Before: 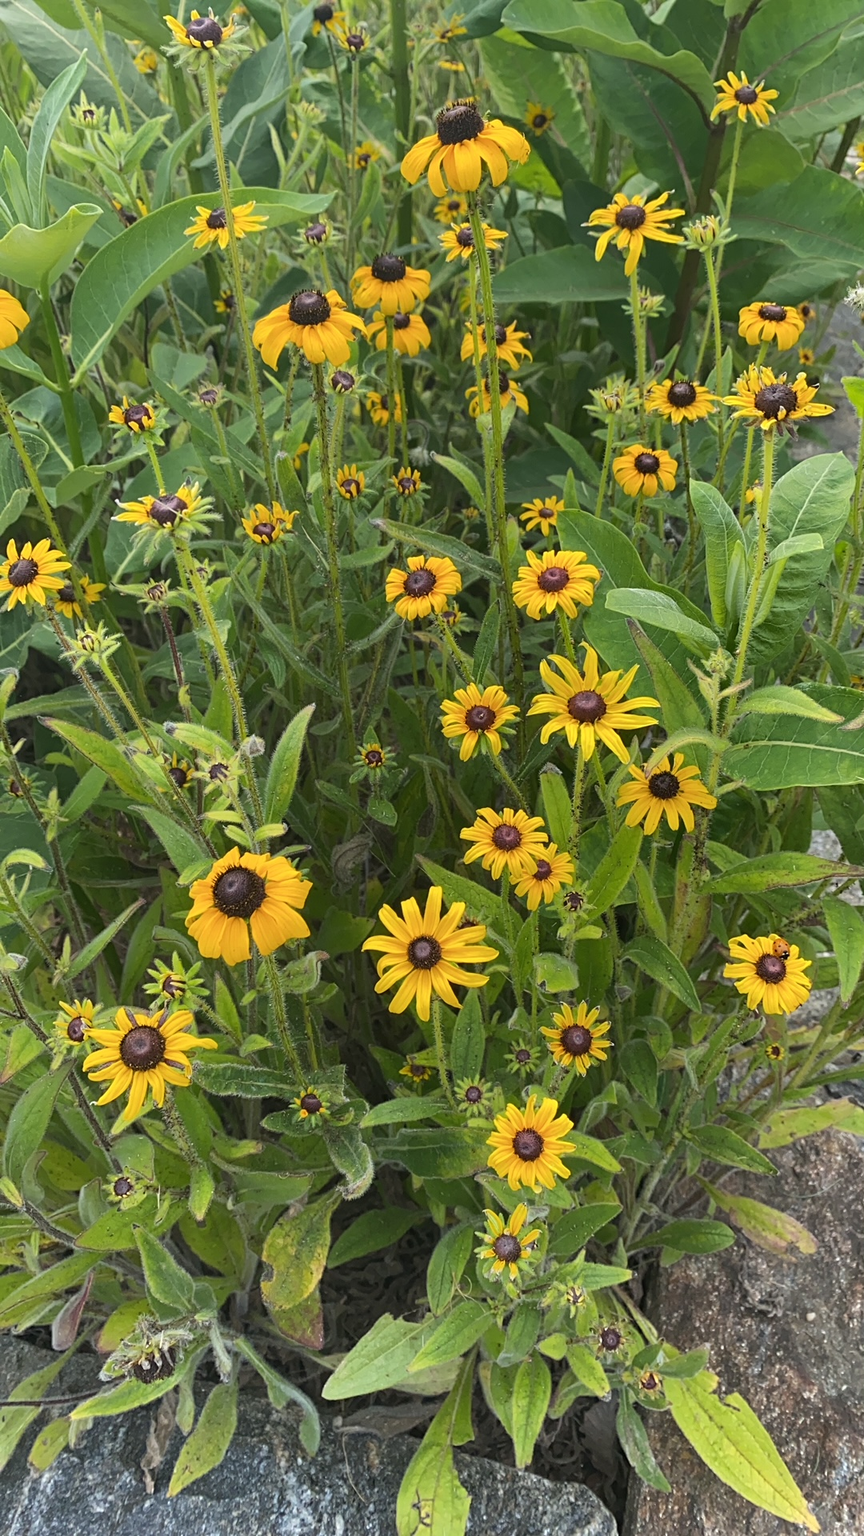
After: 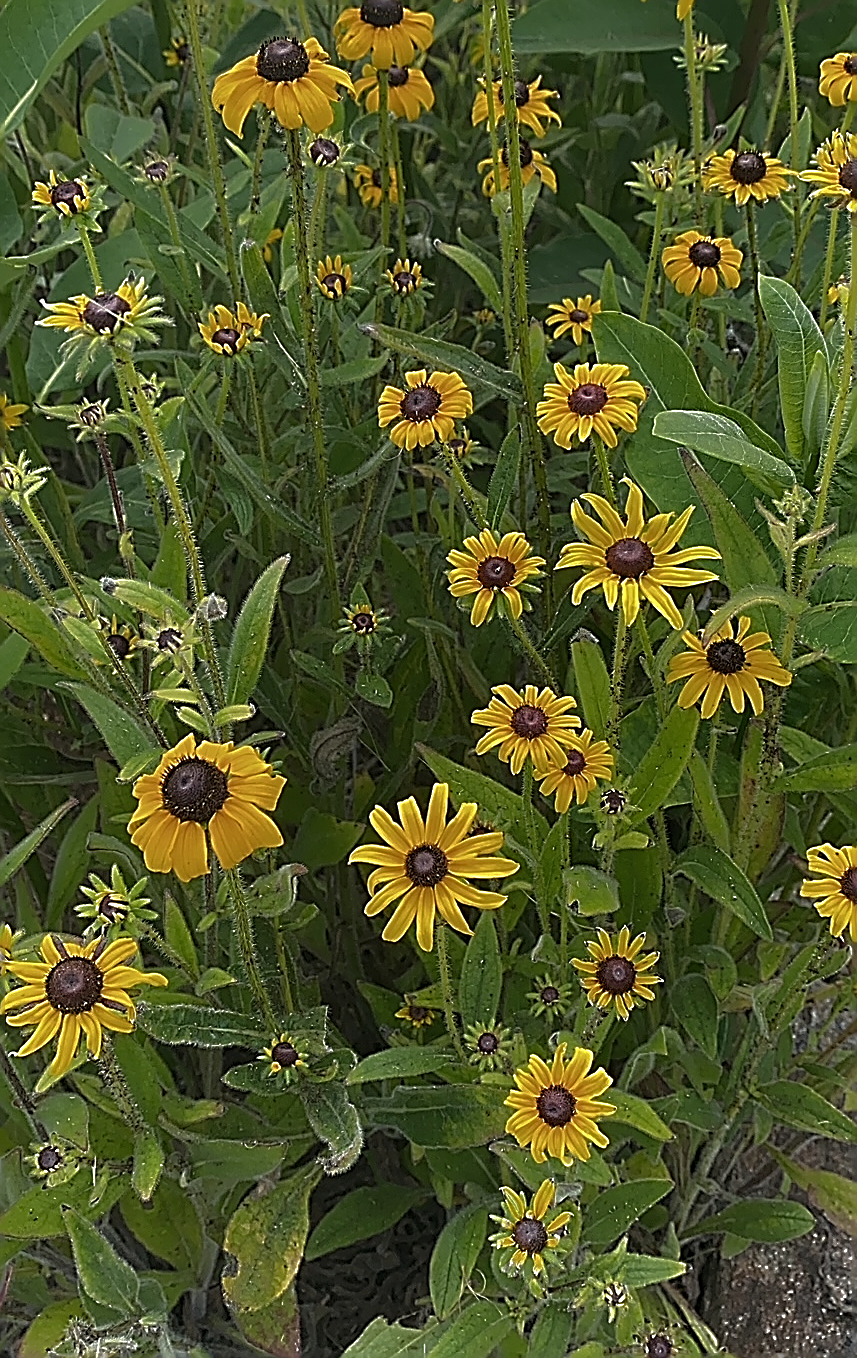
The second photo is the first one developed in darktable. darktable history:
crop: left 9.712%, top 16.928%, right 10.845%, bottom 12.332%
base curve: curves: ch0 [(0, 0) (0.826, 0.587) (1, 1)]
sharpen: amount 1.861
